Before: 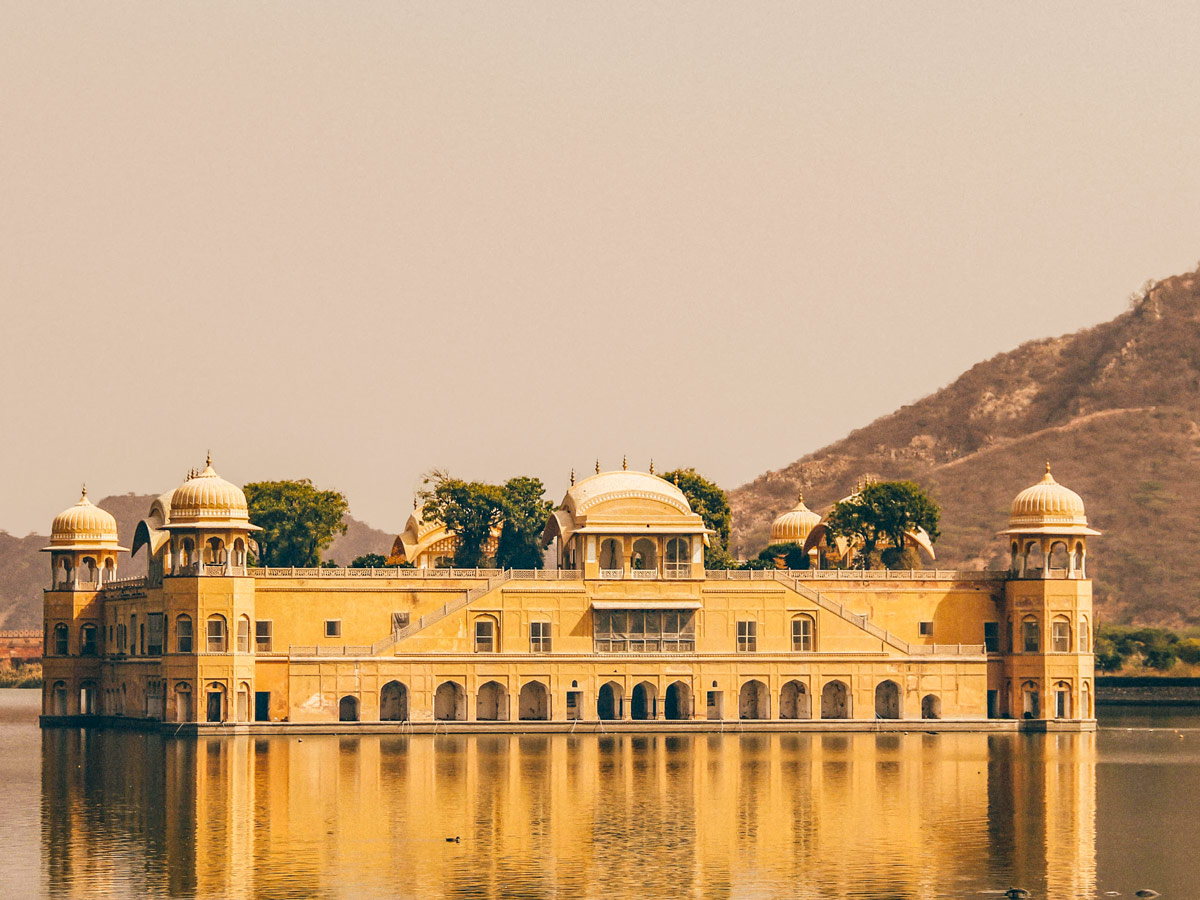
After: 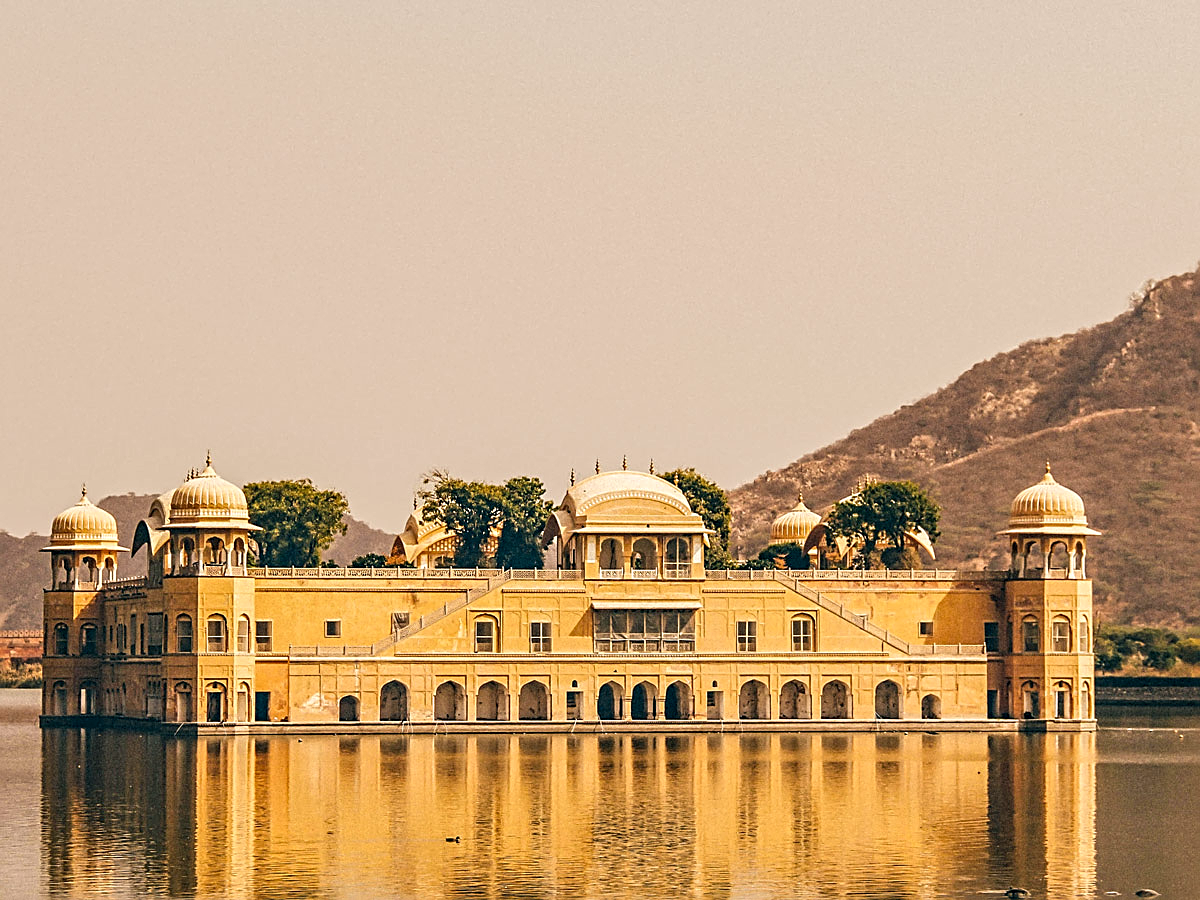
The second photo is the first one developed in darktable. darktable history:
sharpen: on, module defaults
contrast equalizer: y [[0.502, 0.517, 0.543, 0.576, 0.611, 0.631], [0.5 ×6], [0.5 ×6], [0 ×6], [0 ×6]], mix 0.585
